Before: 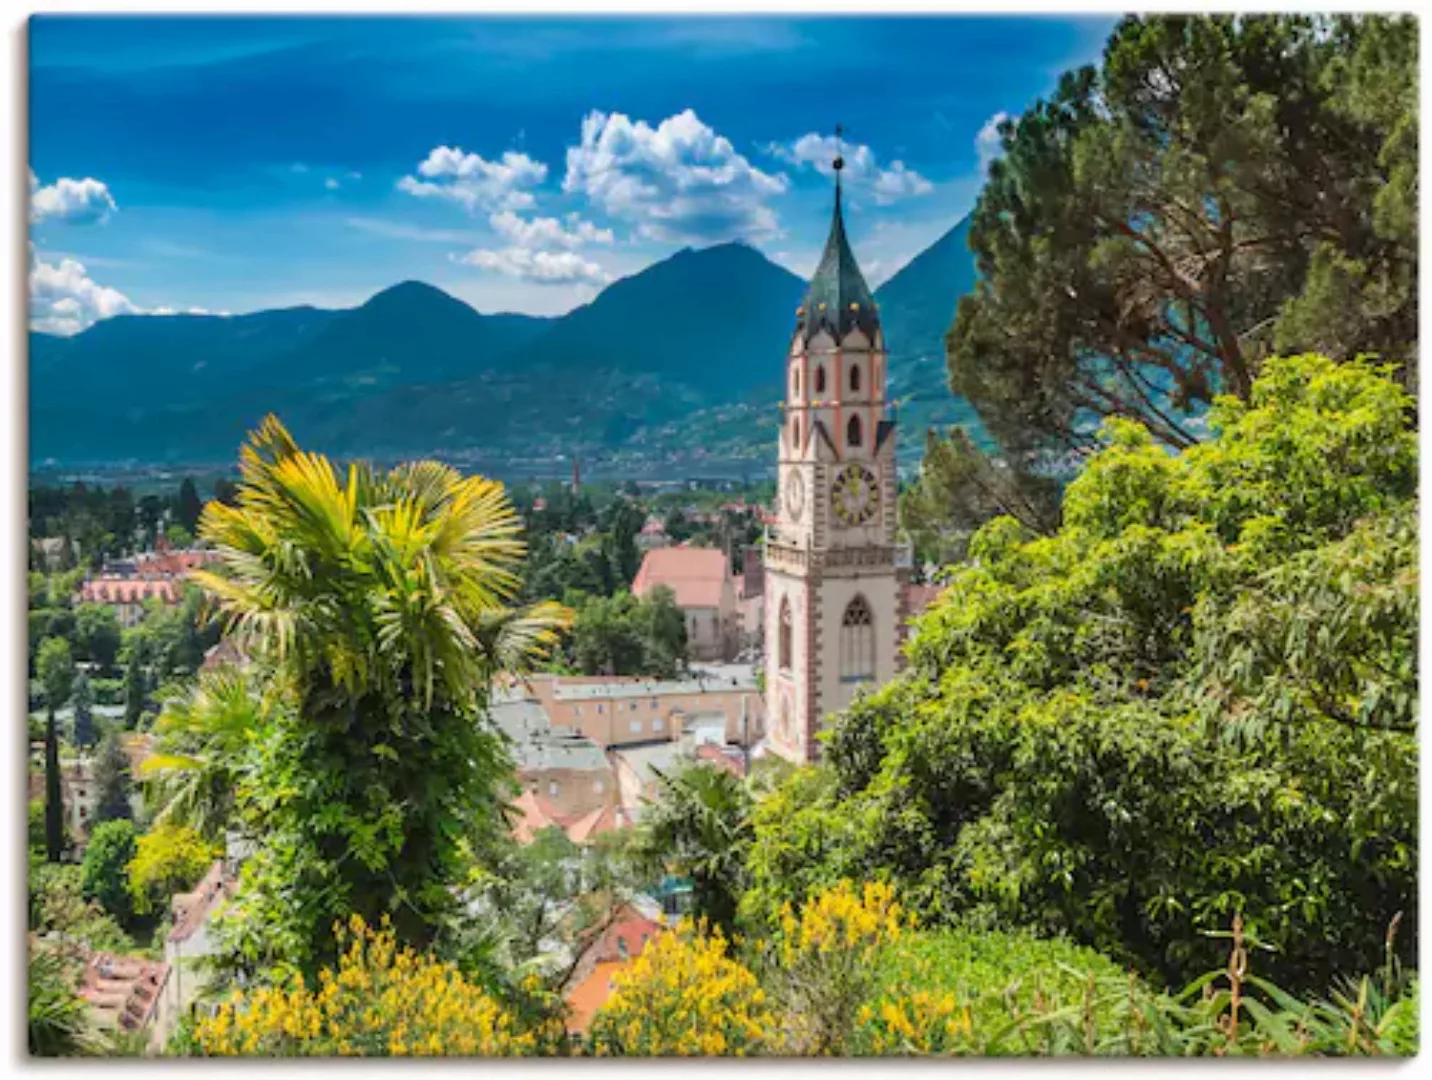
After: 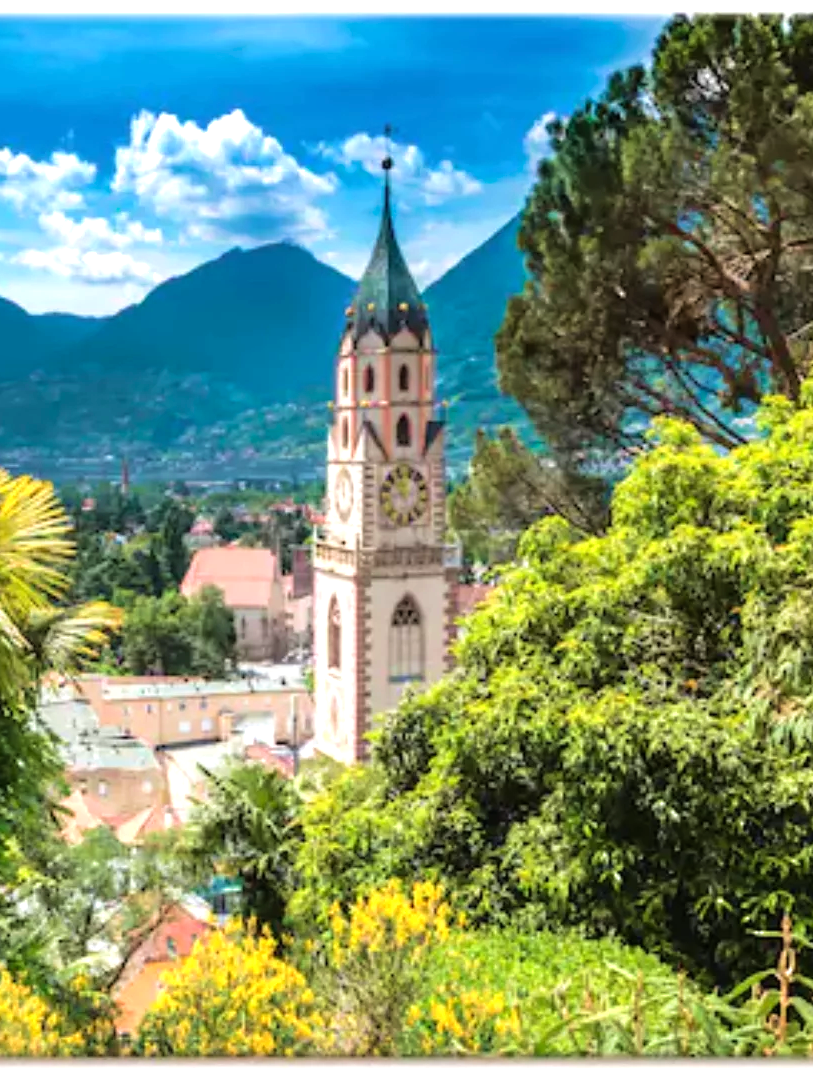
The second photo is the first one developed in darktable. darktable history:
velvia: on, module defaults
crop: left 31.535%, top 0.02%, right 11.649%
tone equalizer: -8 EV -0.724 EV, -7 EV -0.693 EV, -6 EV -0.568 EV, -5 EV -0.365 EV, -3 EV 0.368 EV, -2 EV 0.6 EV, -1 EV 0.676 EV, +0 EV 0.774 EV
